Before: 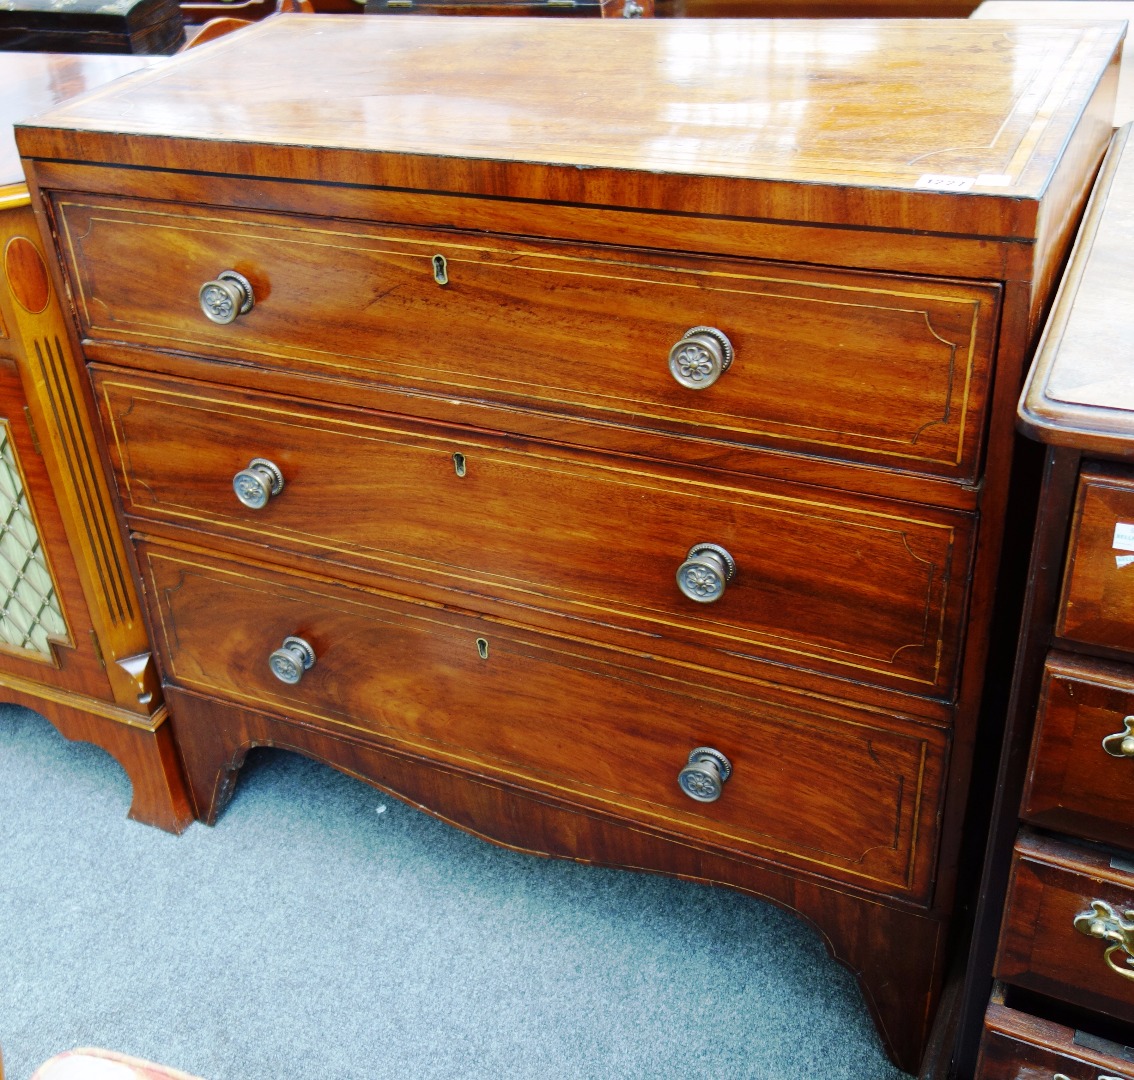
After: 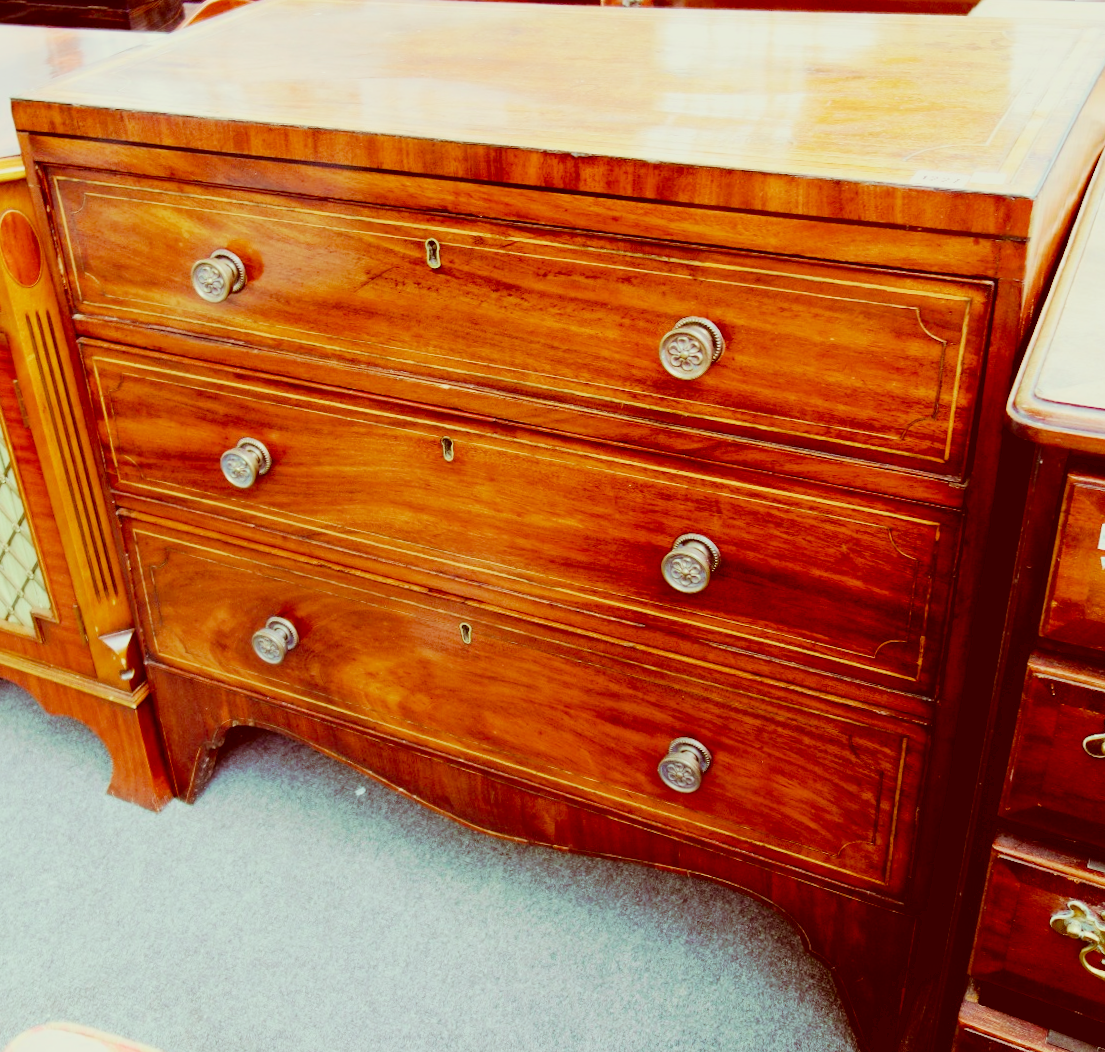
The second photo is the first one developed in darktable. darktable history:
color correction: highlights a* 9.36, highlights b* 8.9, shadows a* 39.35, shadows b* 39.94, saturation 0.822
crop and rotate: angle -1.45°
color balance rgb: power › hue 327.91°, highlights gain › chroma 5.303%, highlights gain › hue 195.36°, perceptual saturation grading › global saturation 20%, perceptual saturation grading › highlights -25.533%, perceptual saturation grading › shadows 26.128%, global vibrance 20%
velvia: on, module defaults
exposure: black level correction 0, exposure 0.7 EV, compensate highlight preservation false
filmic rgb: black relative exposure -7.65 EV, white relative exposure 4.56 EV, threshold 5.94 EV, hardness 3.61, iterations of high-quality reconstruction 0, enable highlight reconstruction true
